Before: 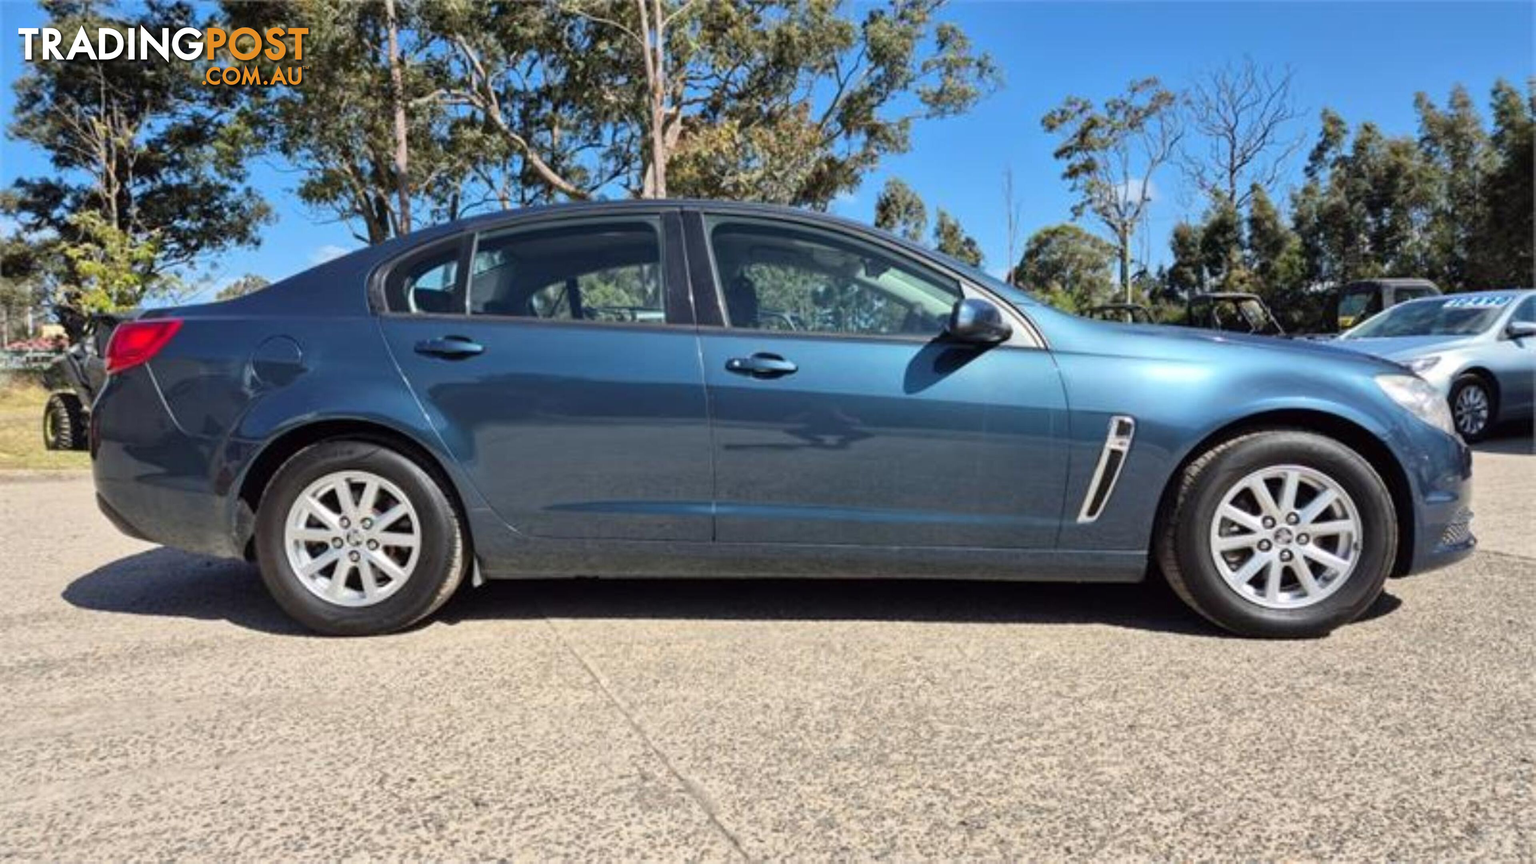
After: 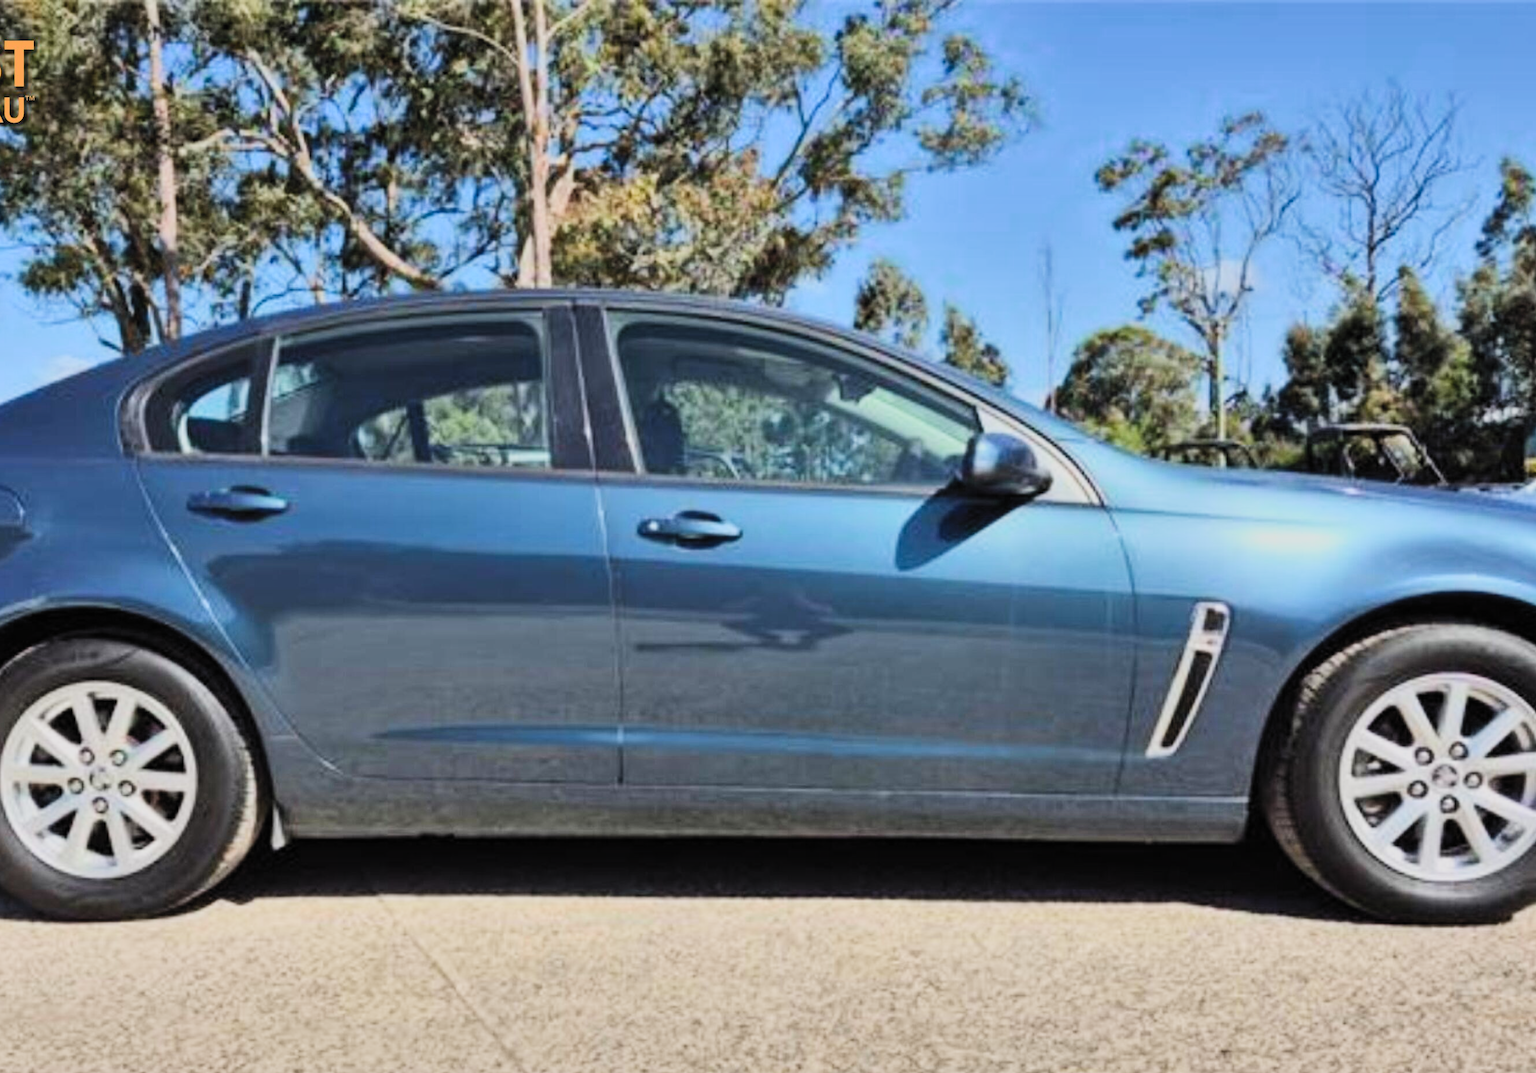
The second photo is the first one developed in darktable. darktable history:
crop: left 18.584%, right 12.307%, bottom 14.075%
shadows and highlights: low approximation 0.01, soften with gaussian
filmic rgb: black relative exposure -7.65 EV, white relative exposure 4.56 EV, hardness 3.61, color science v5 (2021), contrast in shadows safe, contrast in highlights safe
contrast brightness saturation: contrast 0.199, brightness 0.158, saturation 0.228
